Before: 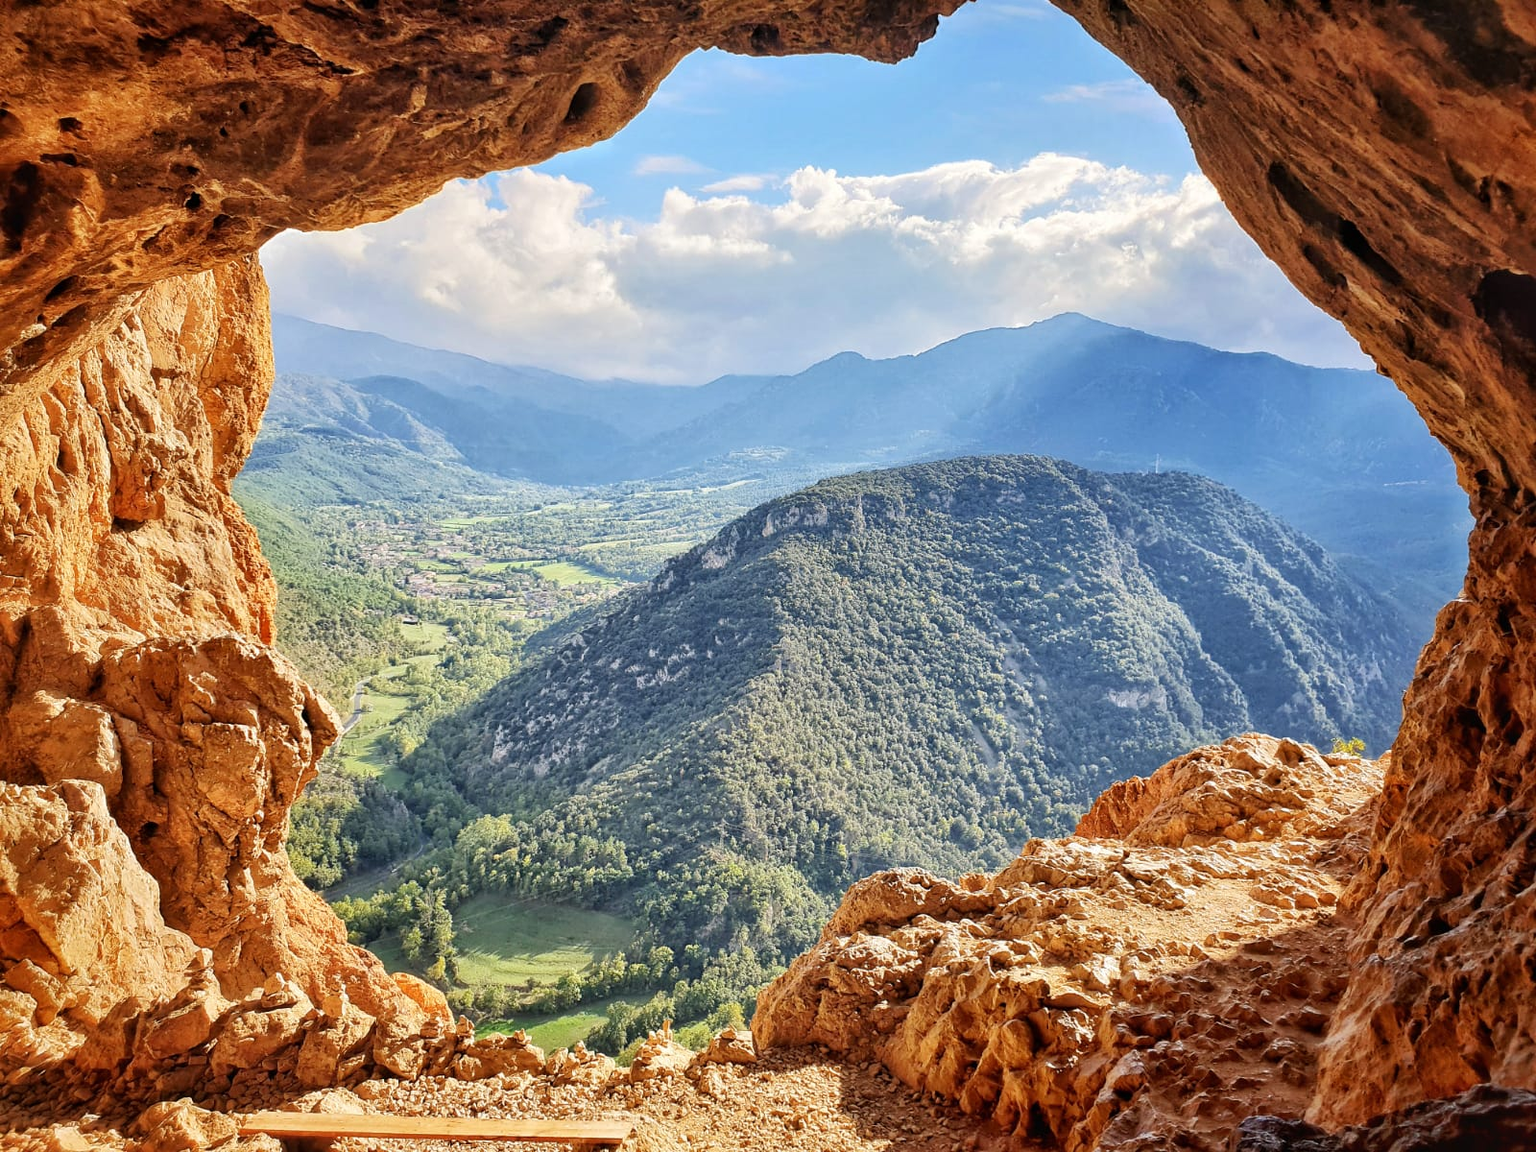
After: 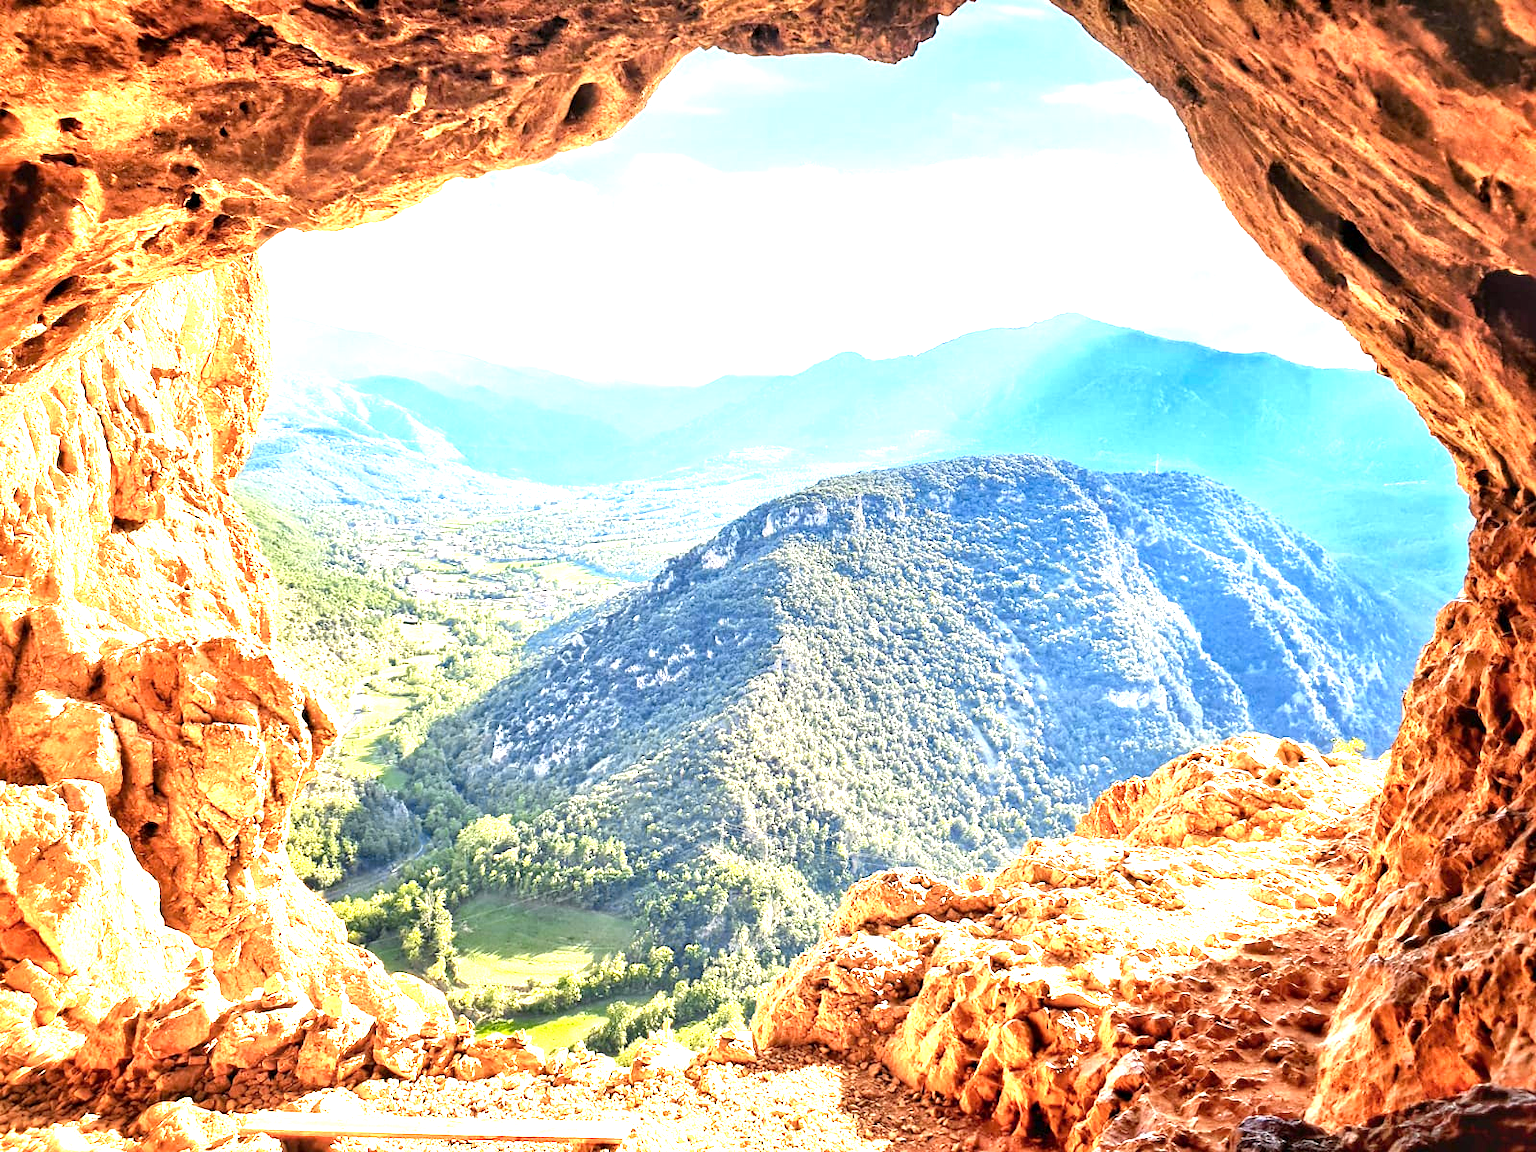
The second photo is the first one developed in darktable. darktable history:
exposure: black level correction 0.001, exposure 1.398 EV, compensate highlight preservation false
color zones: curves: ch0 [(0.099, 0.624) (0.257, 0.596) (0.384, 0.376) (0.529, 0.492) (0.697, 0.564) (0.768, 0.532) (0.908, 0.644)]; ch1 [(0.112, 0.564) (0.254, 0.612) (0.432, 0.676) (0.592, 0.456) (0.743, 0.684) (0.888, 0.536)]; ch2 [(0.25, 0.5) (0.469, 0.36) (0.75, 0.5)]
